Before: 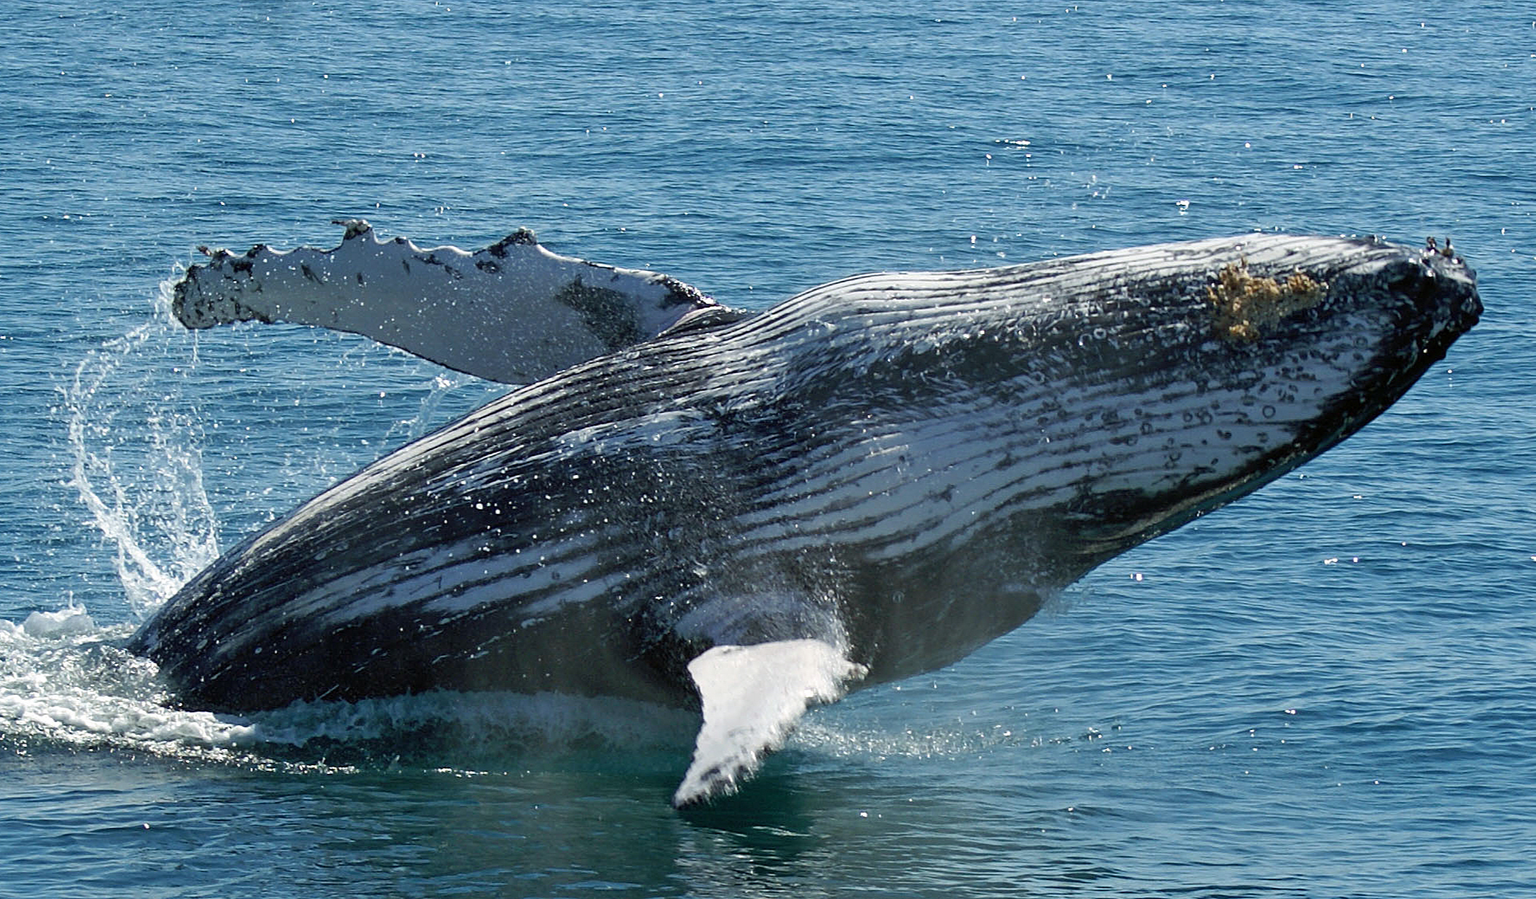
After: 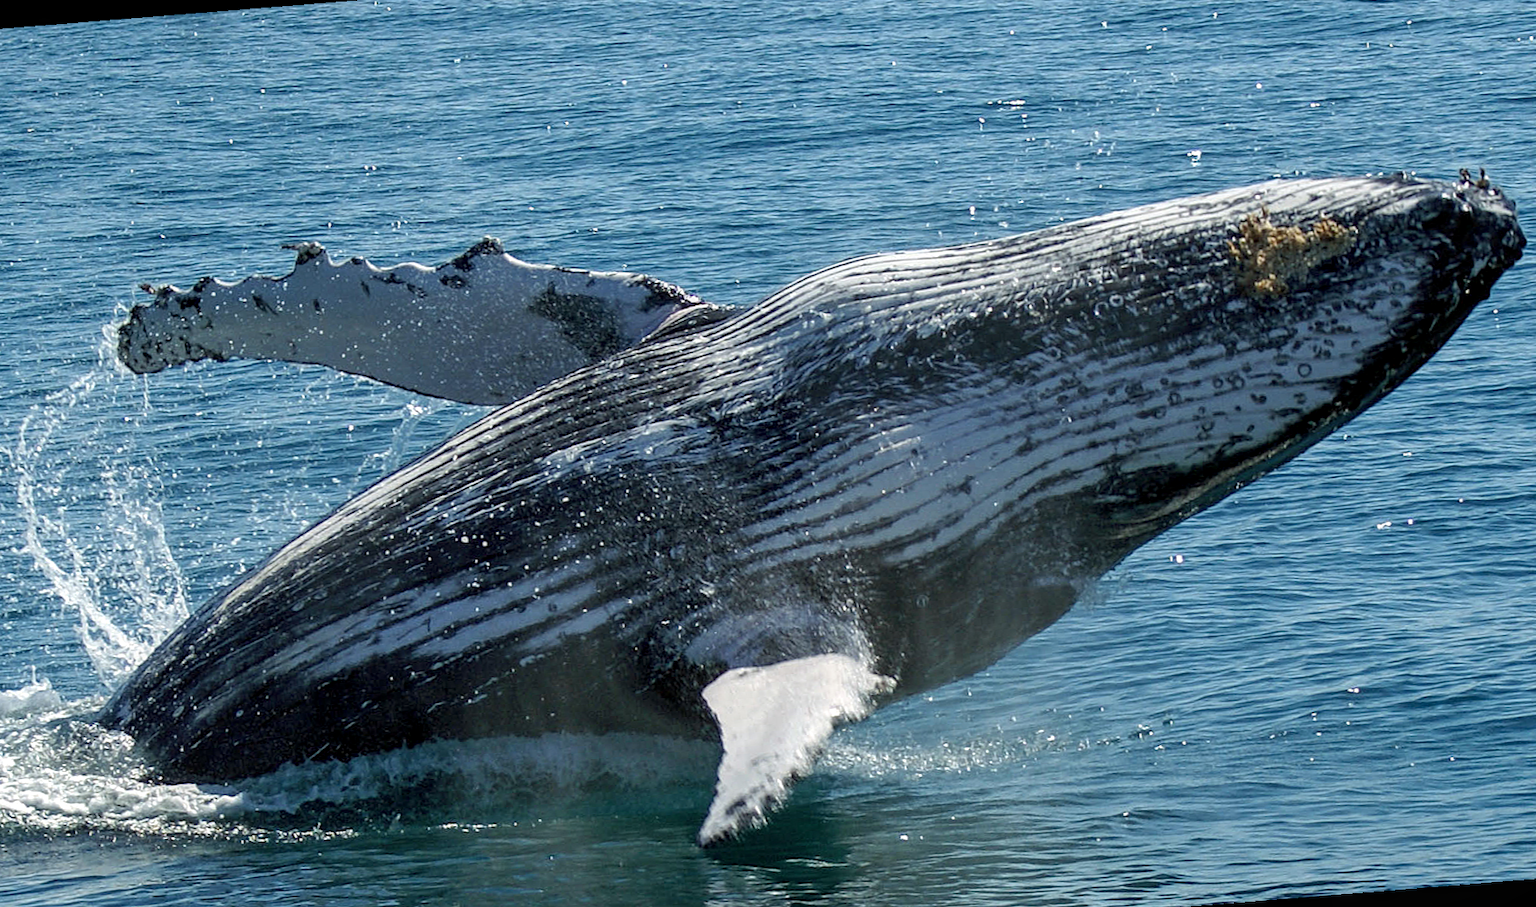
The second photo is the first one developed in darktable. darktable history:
local contrast: on, module defaults
rotate and perspective: rotation -4.57°, crop left 0.054, crop right 0.944, crop top 0.087, crop bottom 0.914
